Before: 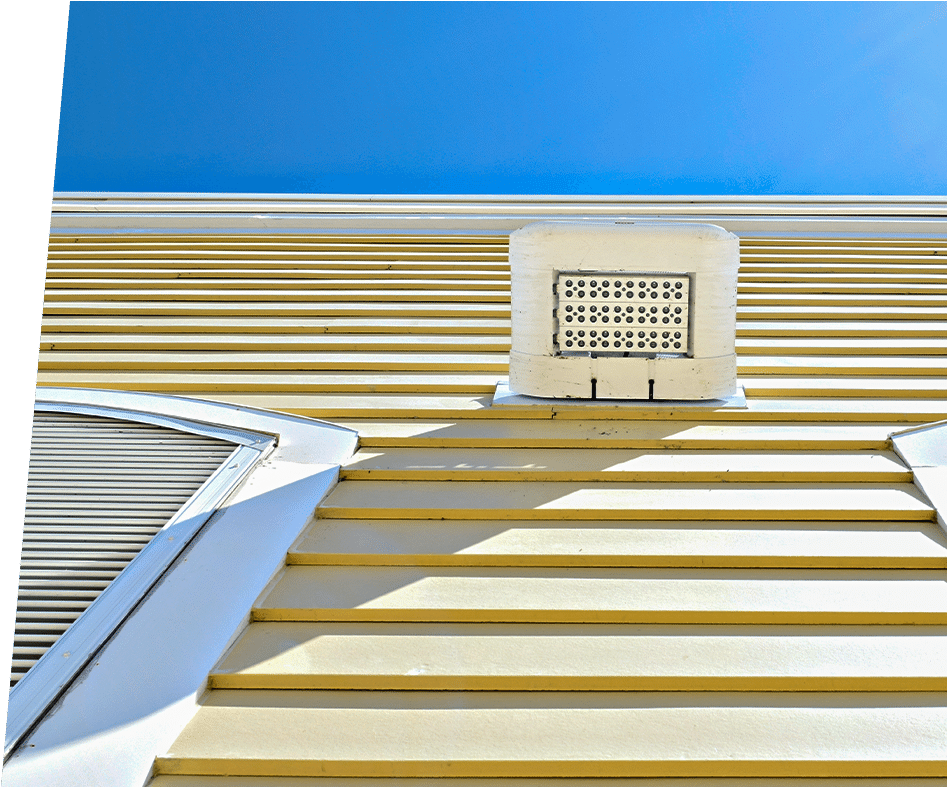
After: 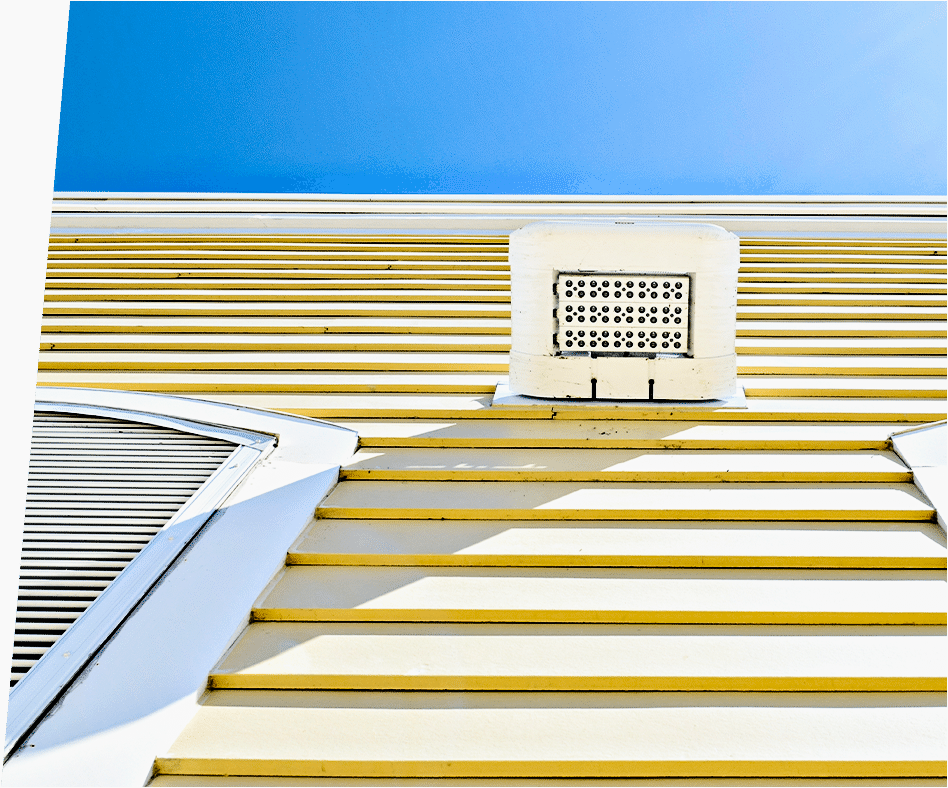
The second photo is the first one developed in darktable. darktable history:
filmic rgb: black relative exposure -5.1 EV, white relative exposure 3.51 EV, hardness 3.16, contrast 1.495, highlights saturation mix -48.54%
tone curve: curves: ch0 [(0, 0) (0.003, 0.003) (0.011, 0.005) (0.025, 0.008) (0.044, 0.012) (0.069, 0.02) (0.1, 0.031) (0.136, 0.047) (0.177, 0.088) (0.224, 0.141) (0.277, 0.222) (0.335, 0.32) (0.399, 0.422) (0.468, 0.523) (0.543, 0.623) (0.623, 0.716) (0.709, 0.796) (0.801, 0.88) (0.898, 0.958) (1, 1)], preserve colors none
